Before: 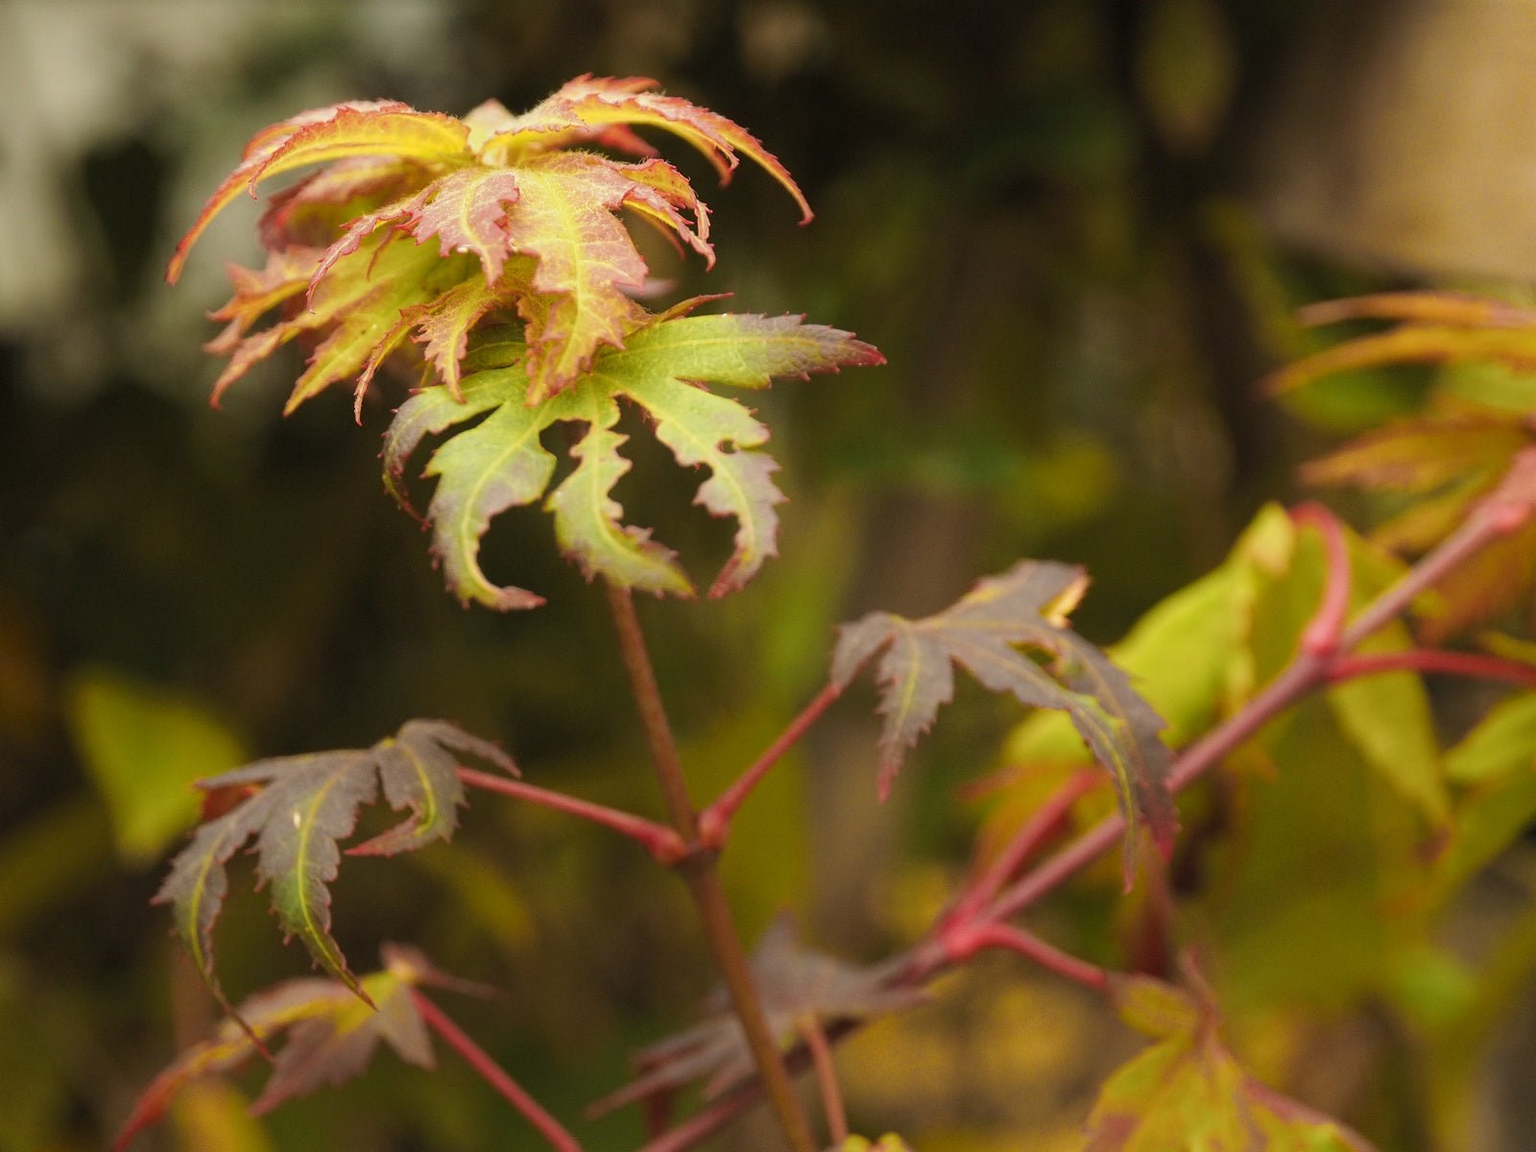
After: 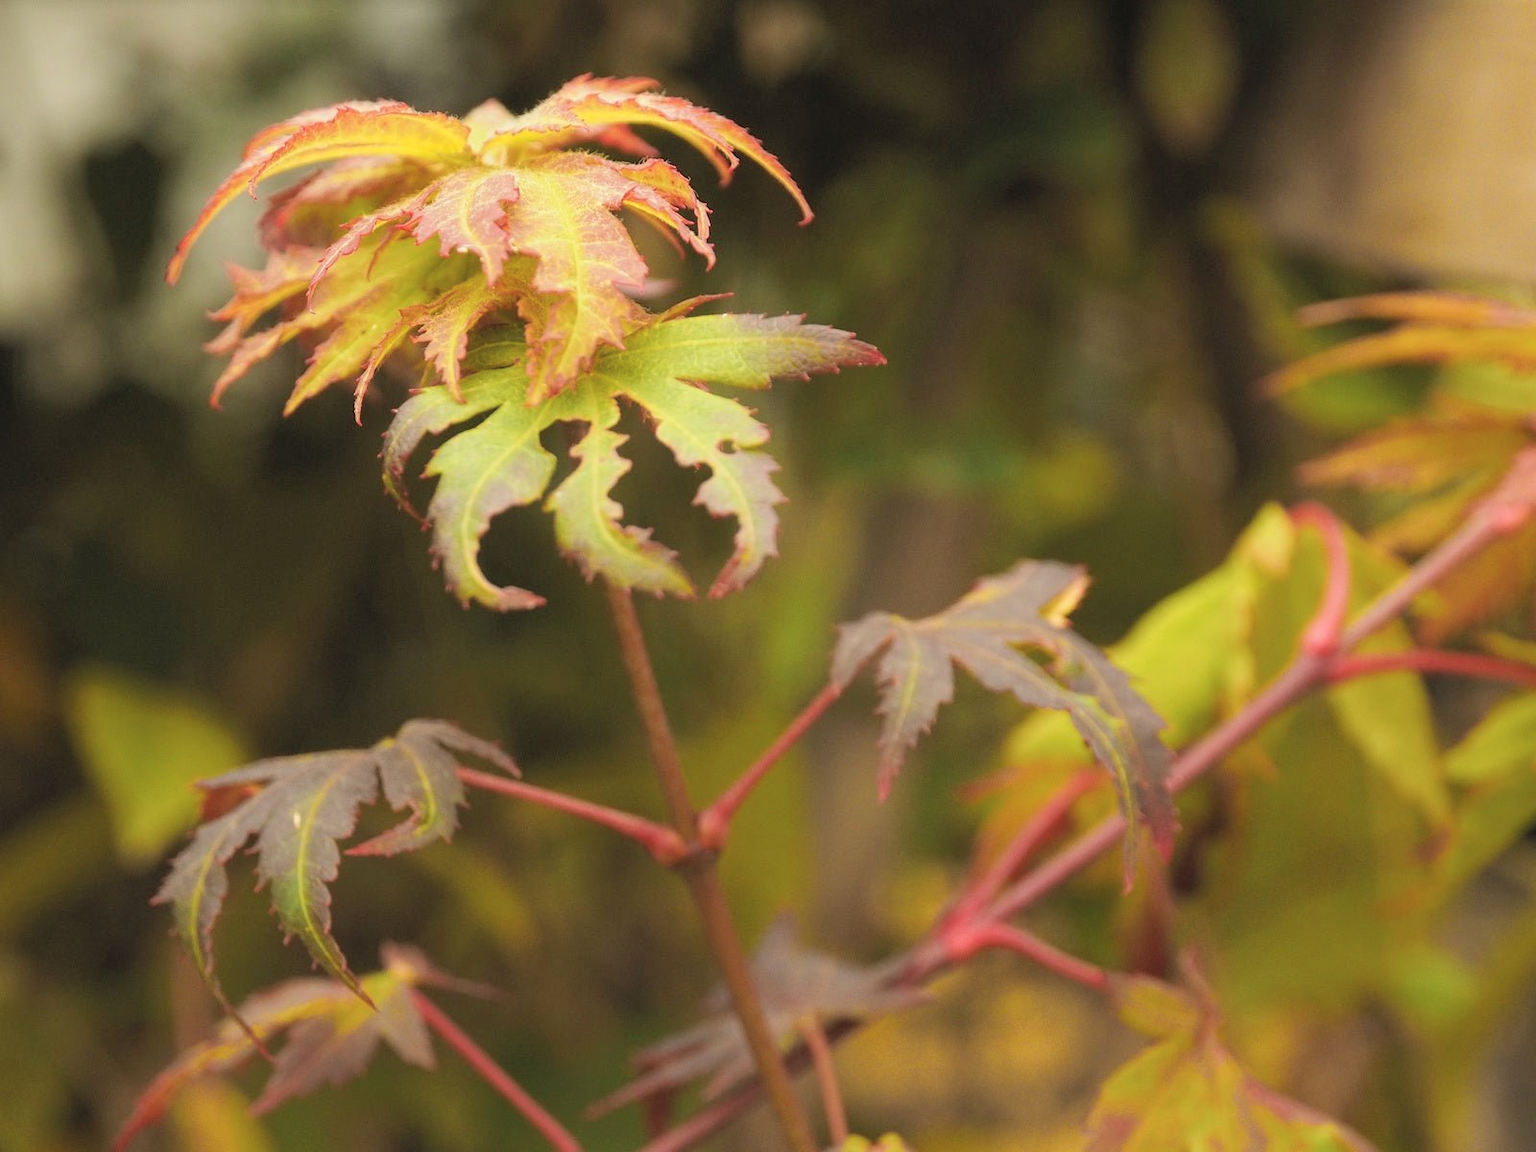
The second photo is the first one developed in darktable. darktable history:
contrast brightness saturation: brightness 0.14
